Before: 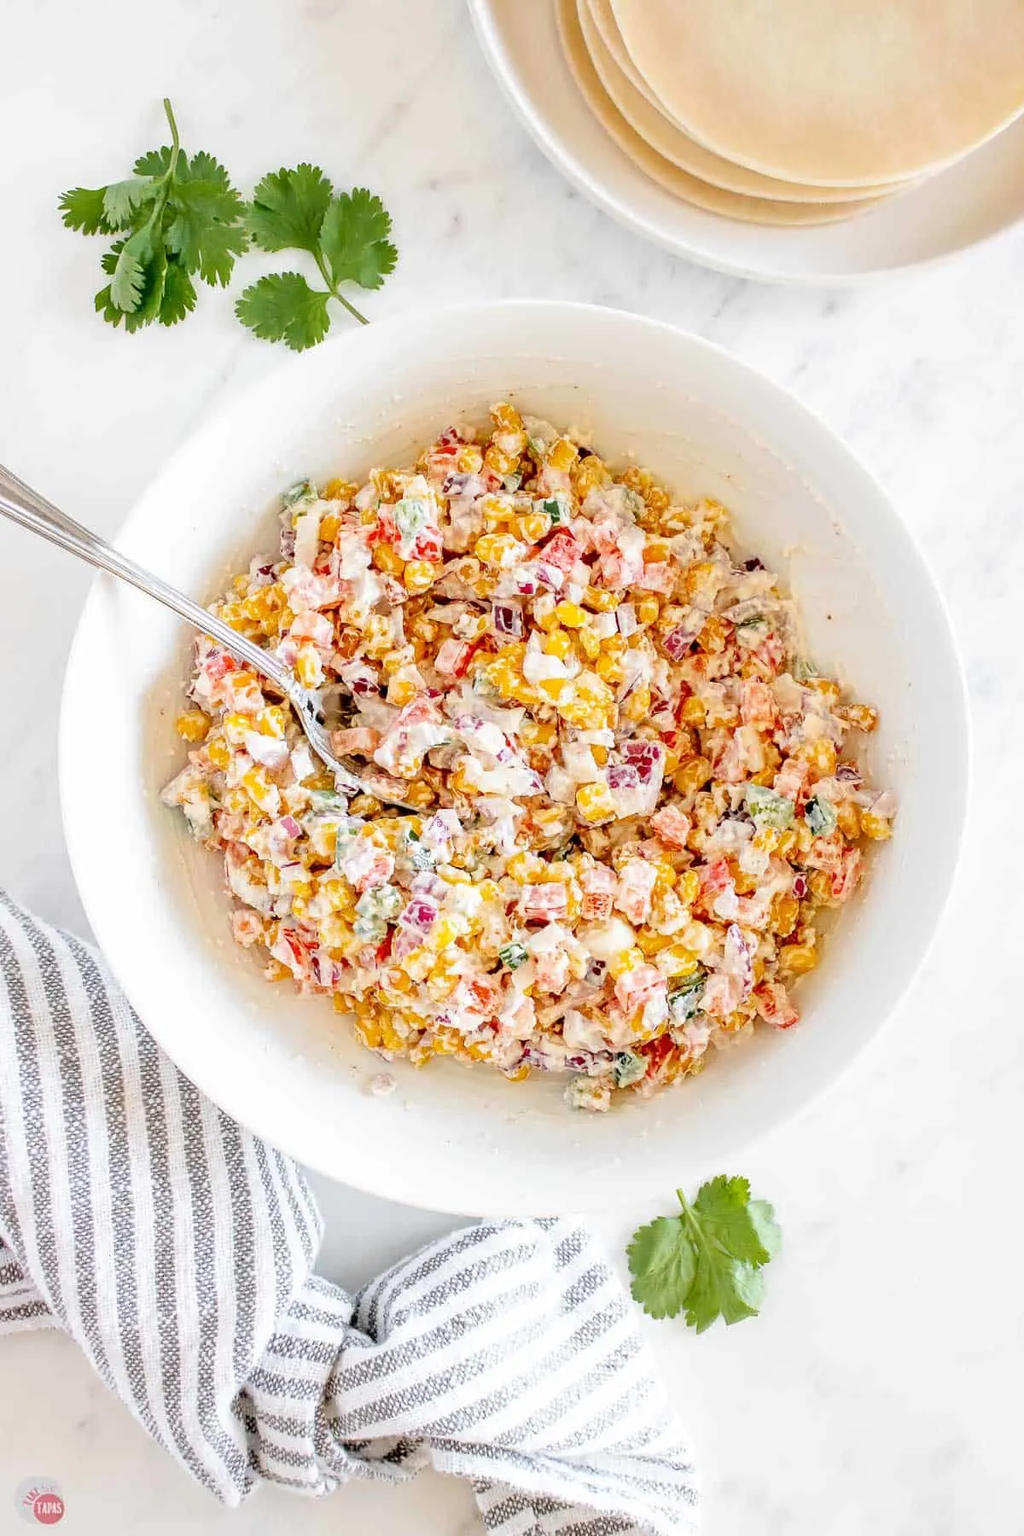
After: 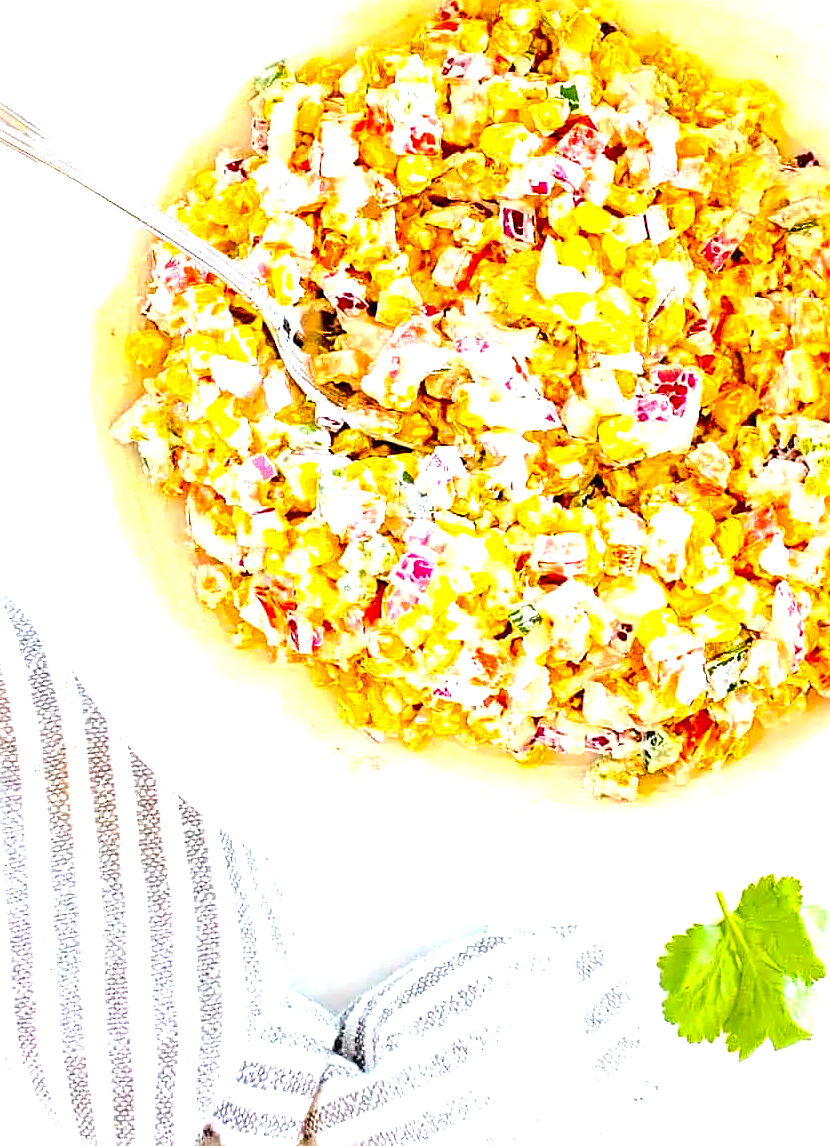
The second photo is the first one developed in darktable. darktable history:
crop: left 6.487%, top 27.913%, right 24.268%, bottom 8.403%
sharpen: on, module defaults
color balance rgb: perceptual saturation grading › global saturation 25.138%, perceptual brilliance grading › global brilliance 10.026%, perceptual brilliance grading › shadows 15.508%, global vibrance 59.41%
exposure: black level correction 0, exposure 0.696 EV, compensate exposure bias true, compensate highlight preservation false
